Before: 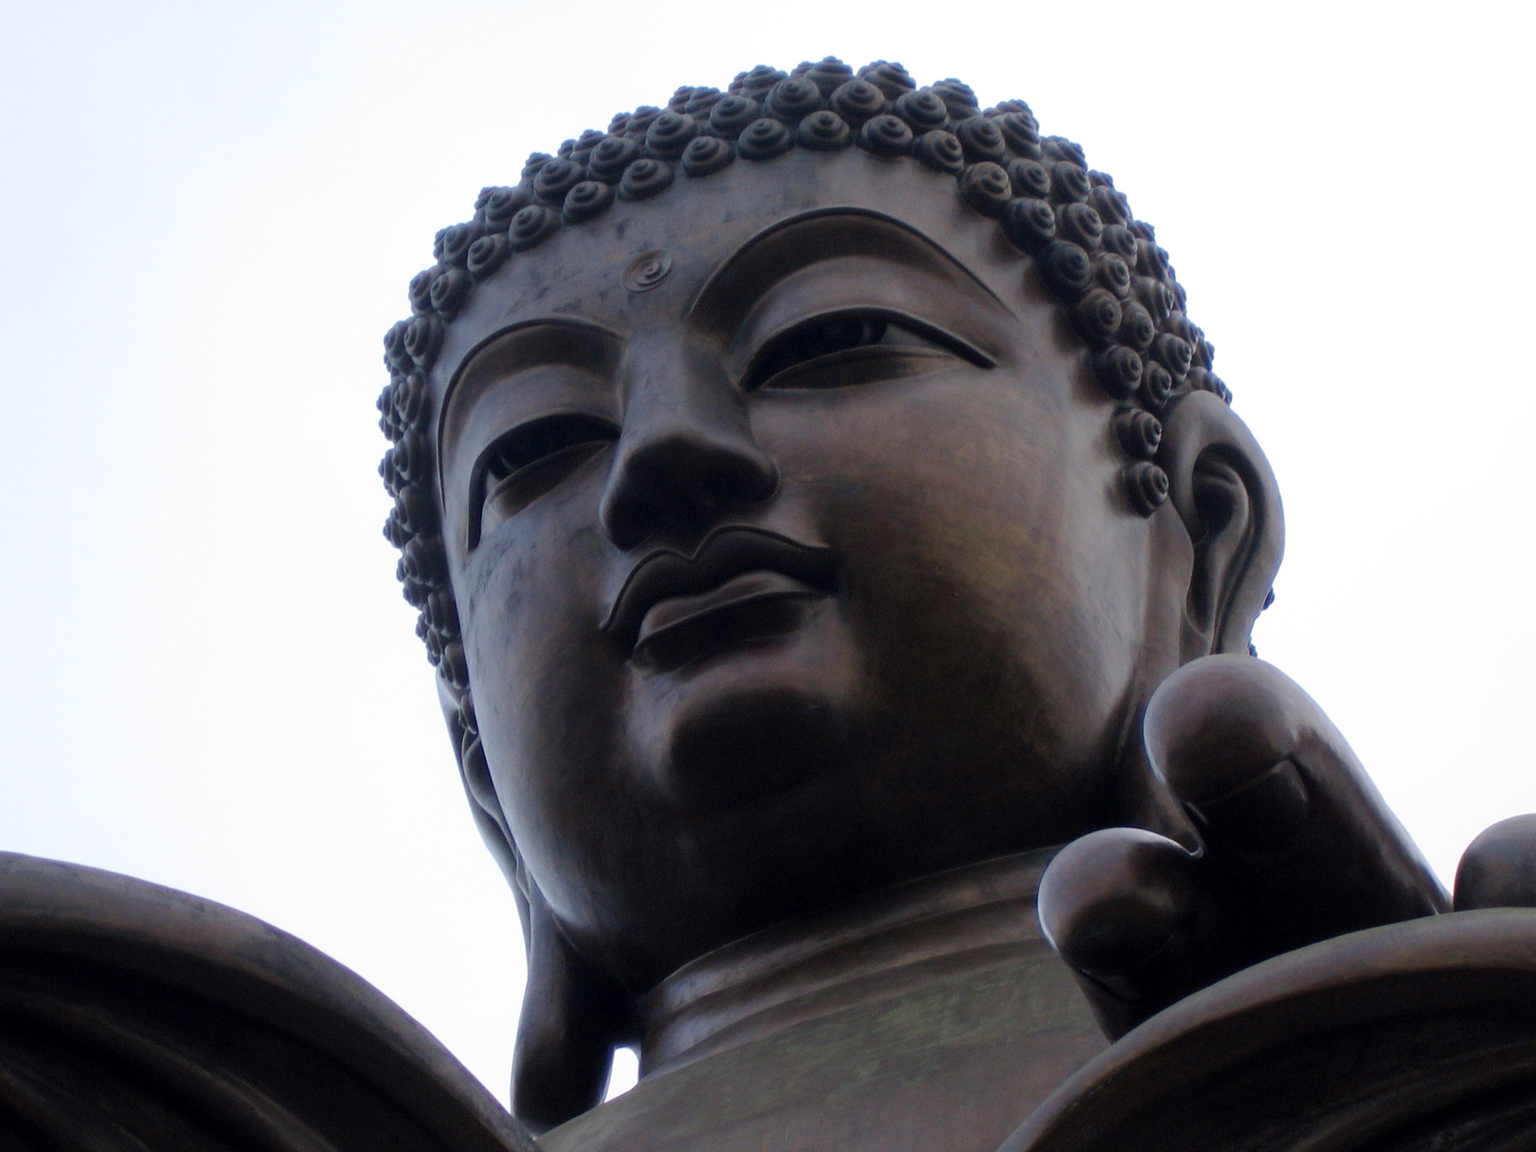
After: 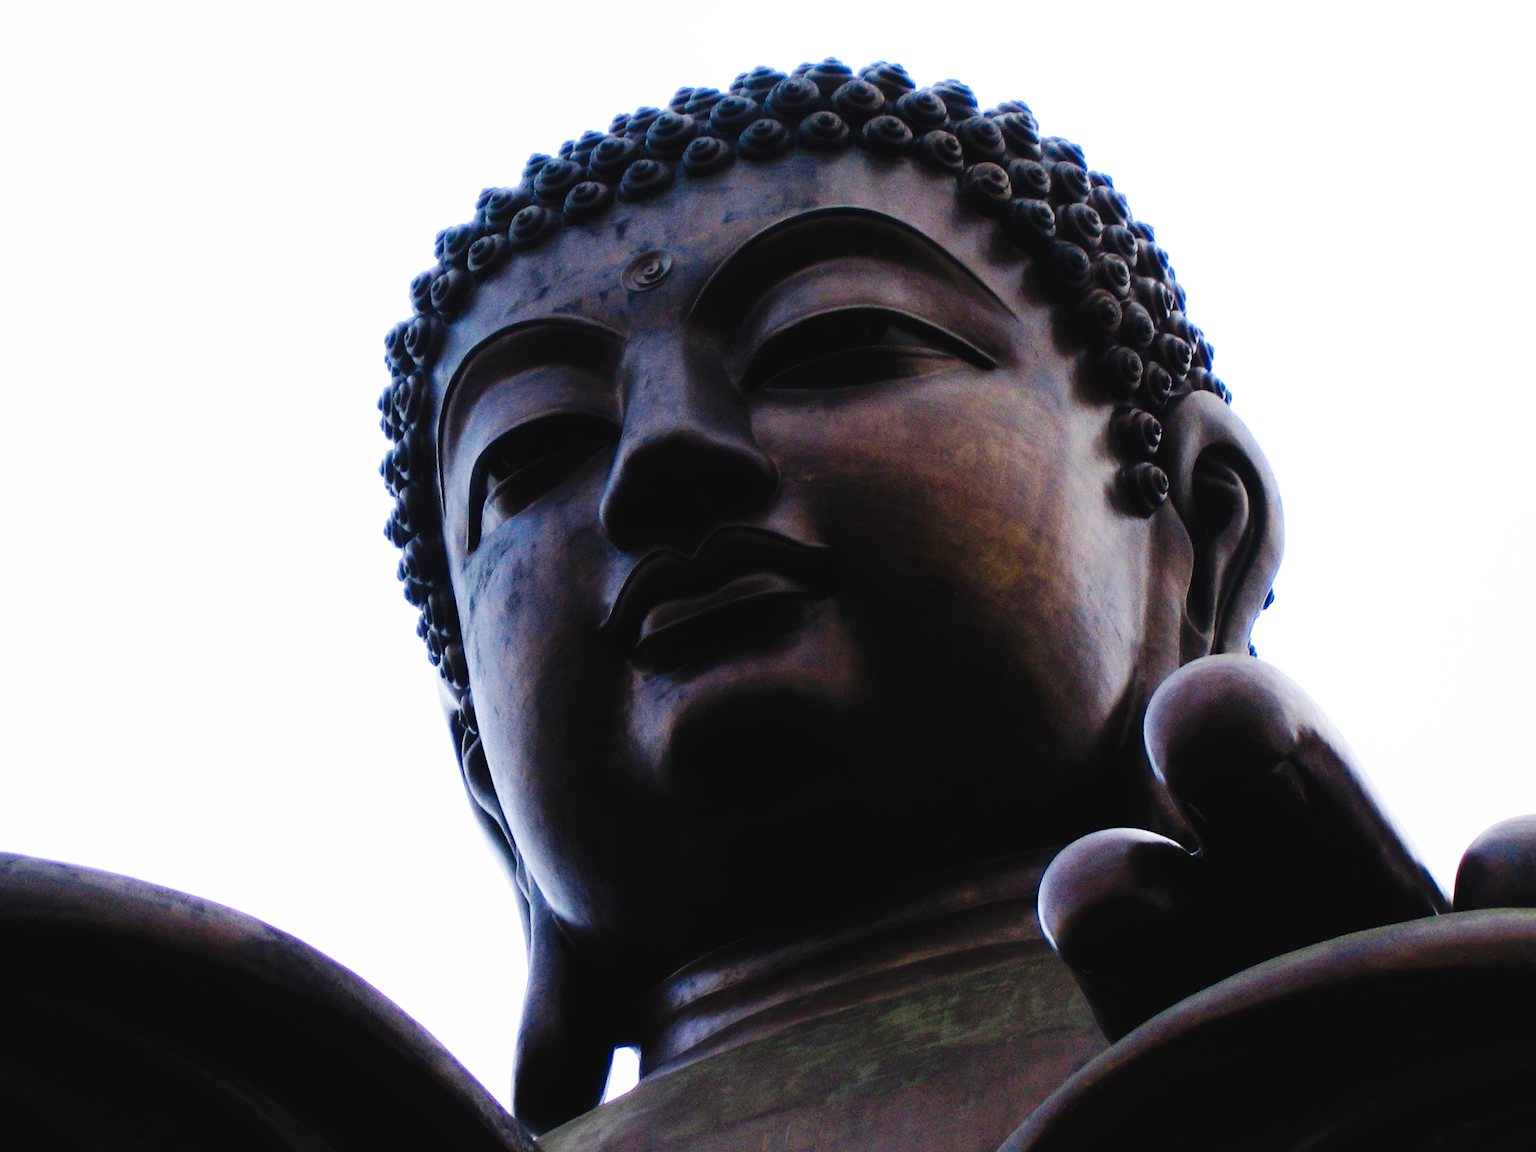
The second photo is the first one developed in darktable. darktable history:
tone curve: curves: ch0 [(0, 0) (0.003, 0.01) (0.011, 0.012) (0.025, 0.012) (0.044, 0.017) (0.069, 0.021) (0.1, 0.025) (0.136, 0.03) (0.177, 0.037) (0.224, 0.052) (0.277, 0.092) (0.335, 0.16) (0.399, 0.3) (0.468, 0.463) (0.543, 0.639) (0.623, 0.796) (0.709, 0.904) (0.801, 0.962) (0.898, 0.988) (1, 1)], preserve colors none
exposure: black level correction -0.023, exposure -0.039 EV, compensate highlight preservation false
